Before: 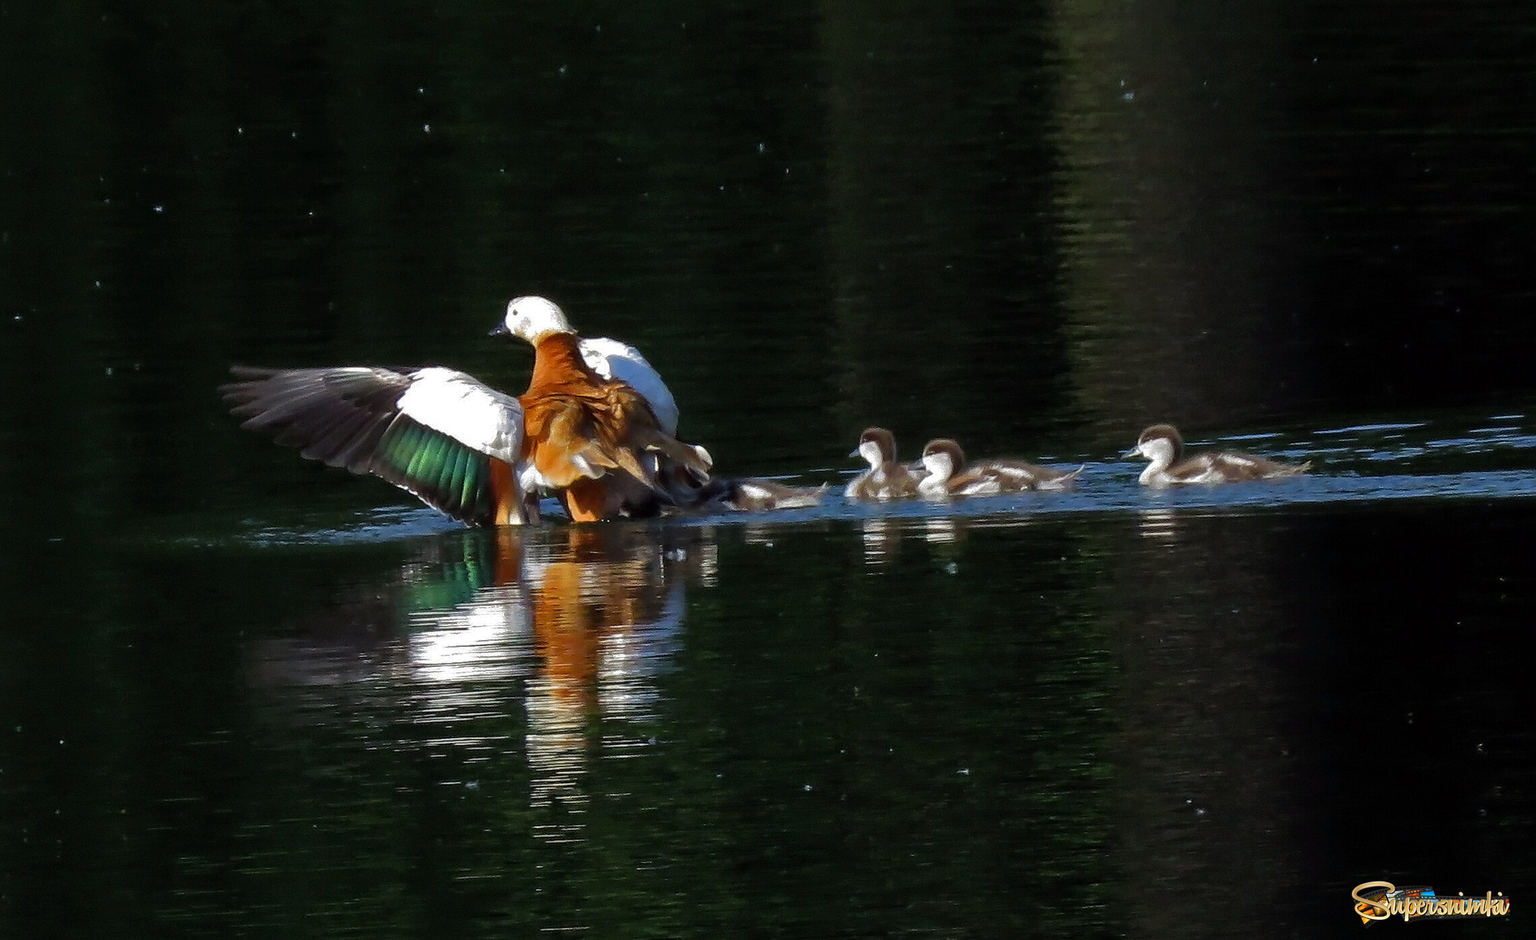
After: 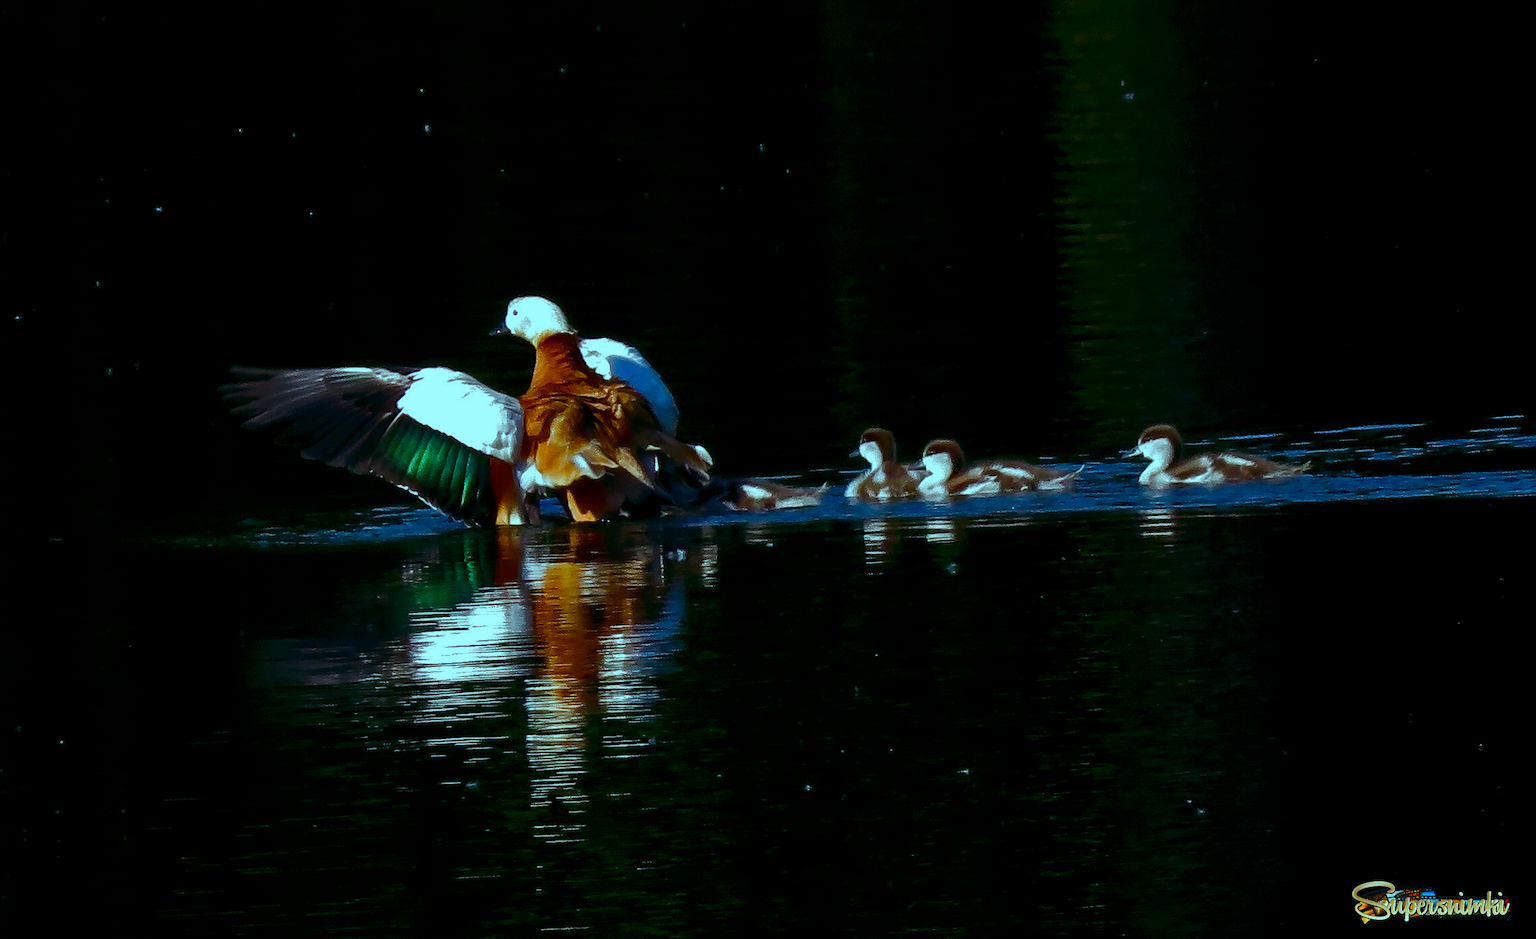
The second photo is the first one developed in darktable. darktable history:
color balance rgb: shadows lift › luminance -7.7%, shadows lift › chroma 2.13%, shadows lift › hue 165.27°, power › luminance -7.77%, power › chroma 1.34%, power › hue 330.55°, highlights gain › luminance -33.33%, highlights gain › chroma 5.68%, highlights gain › hue 217.2°, global offset › luminance -0.33%, global offset › chroma 0.11%, global offset › hue 165.27°, perceptual saturation grading › global saturation 27.72%, perceptual saturation grading › highlights -25%, perceptual saturation grading › mid-tones 25%, perceptual saturation grading › shadows 50%
exposure: compensate highlight preservation false
contrast brightness saturation: contrast 0.28
